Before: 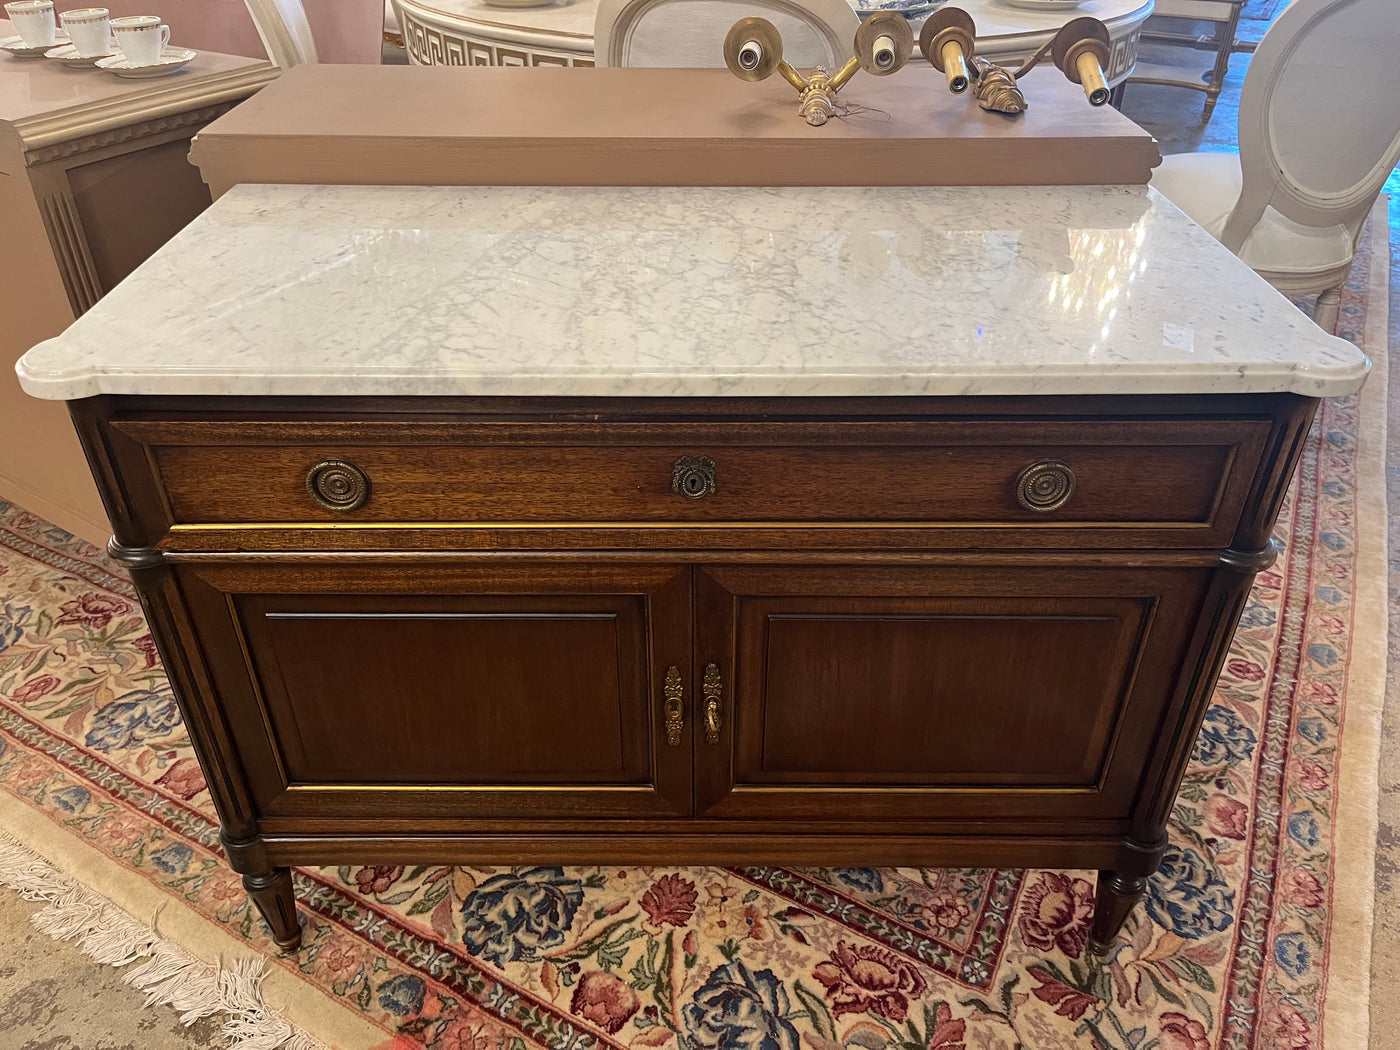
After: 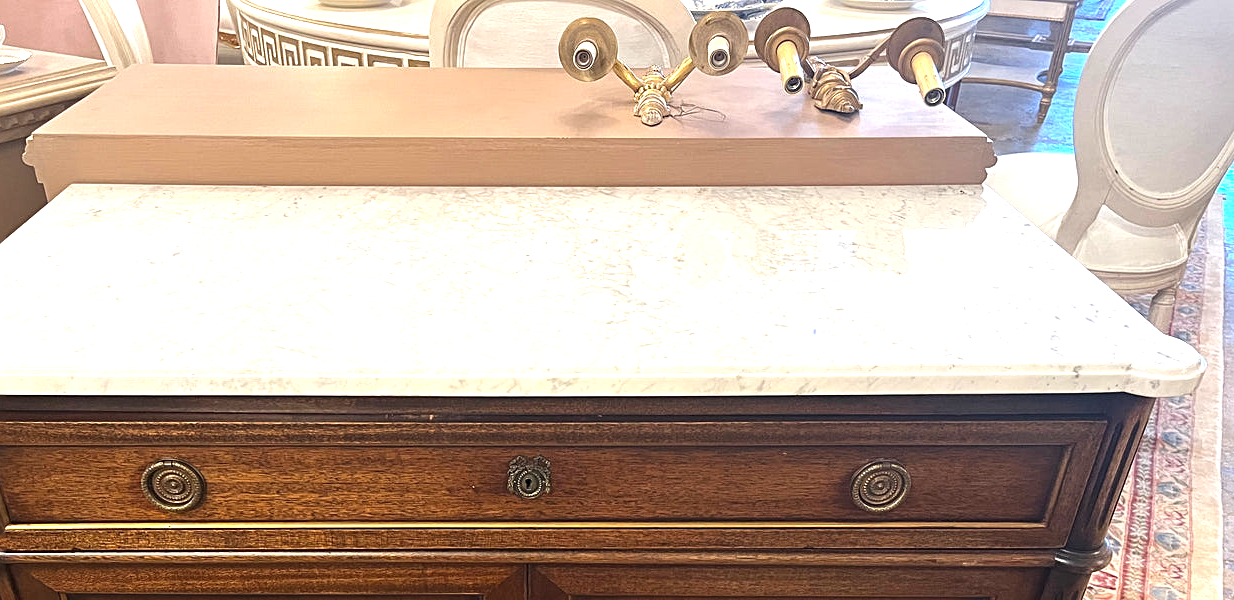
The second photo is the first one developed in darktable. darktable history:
crop and rotate: left 11.812%, bottom 42.776%
exposure: black level correction -0.002, exposure 1.115 EV, compensate highlight preservation false
sharpen: radius 2.167, amount 0.381, threshold 0
